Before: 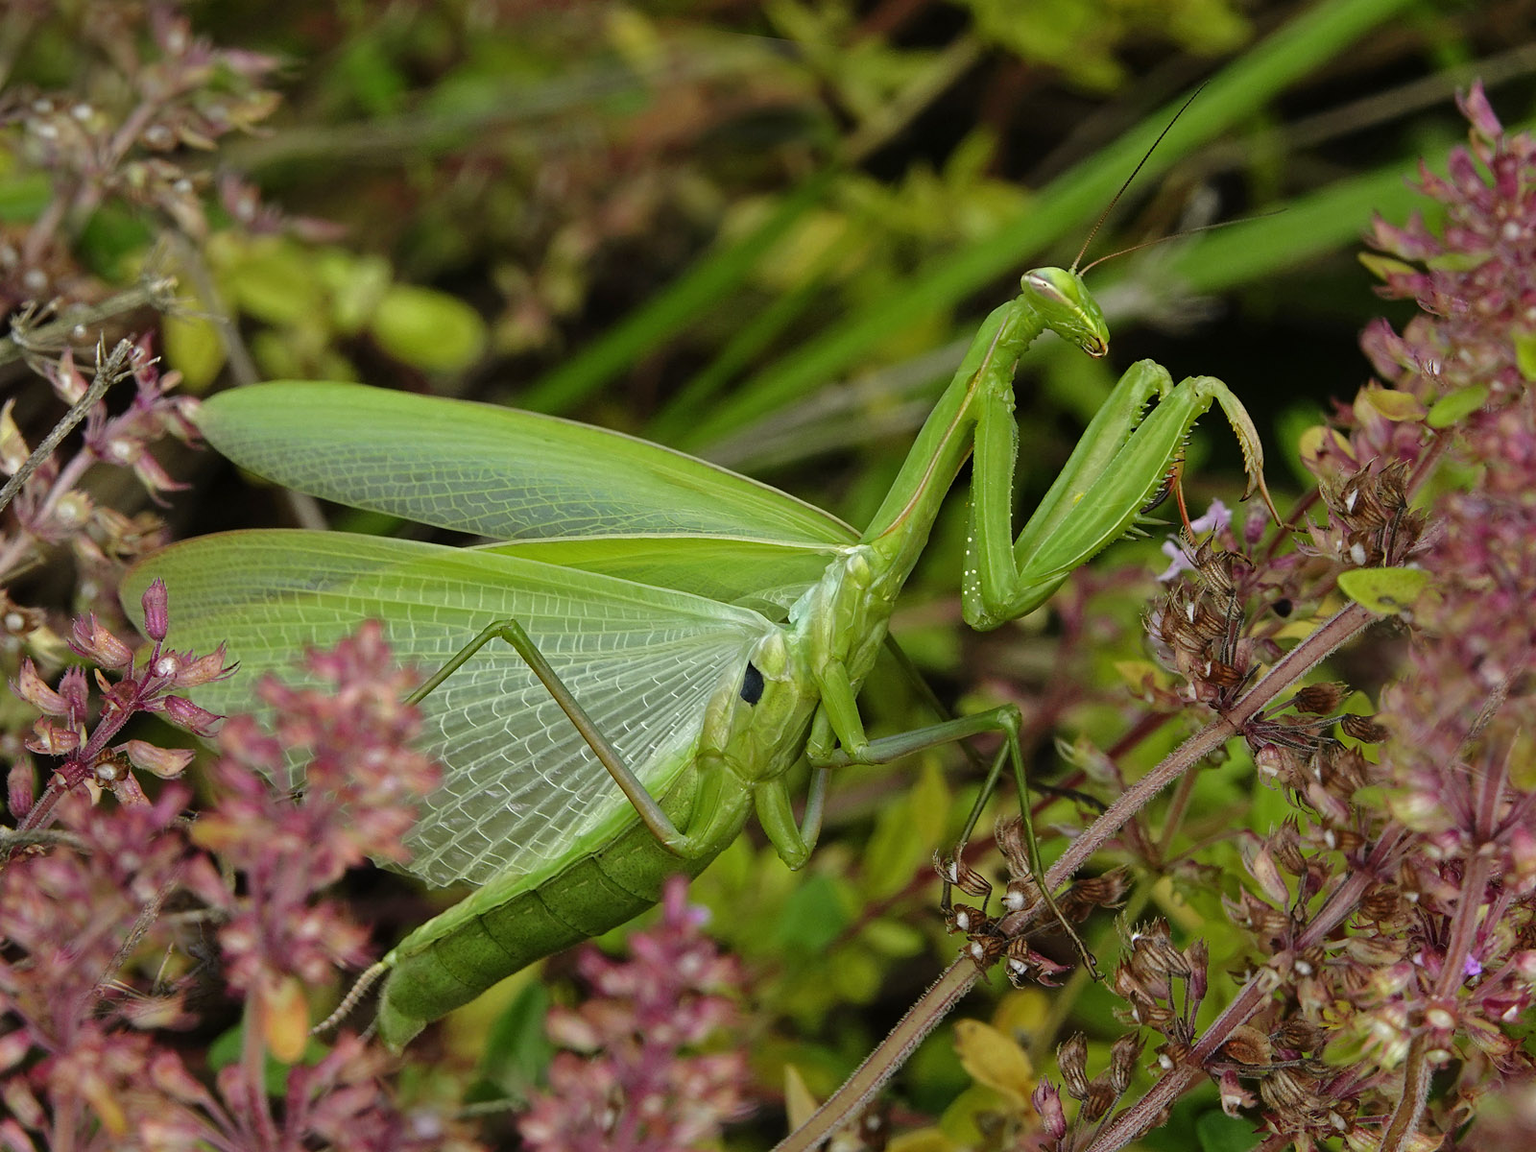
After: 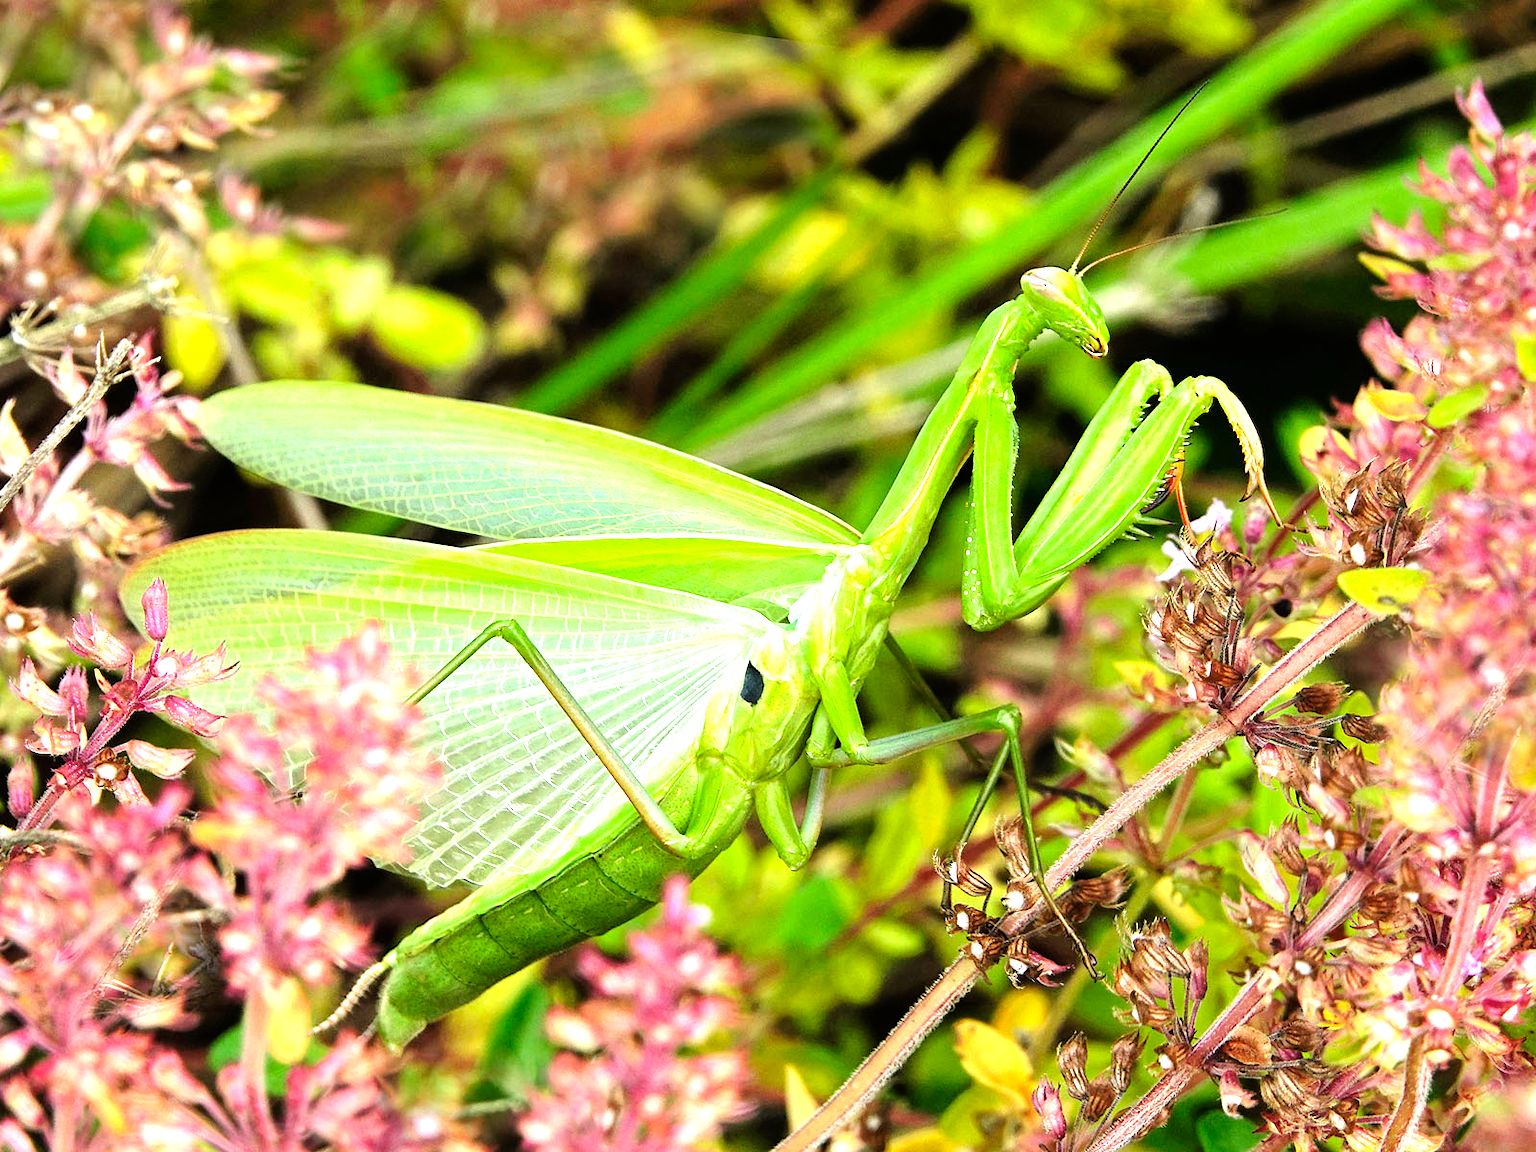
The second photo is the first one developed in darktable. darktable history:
tone equalizer: -8 EV -0.772 EV, -7 EV -0.717 EV, -6 EV -0.584 EV, -5 EV -0.418 EV, -3 EV 0.373 EV, -2 EV 0.6 EV, -1 EV 0.692 EV, +0 EV 0.743 EV
exposure: black level correction 0, exposure 1.2 EV, compensate highlight preservation false
